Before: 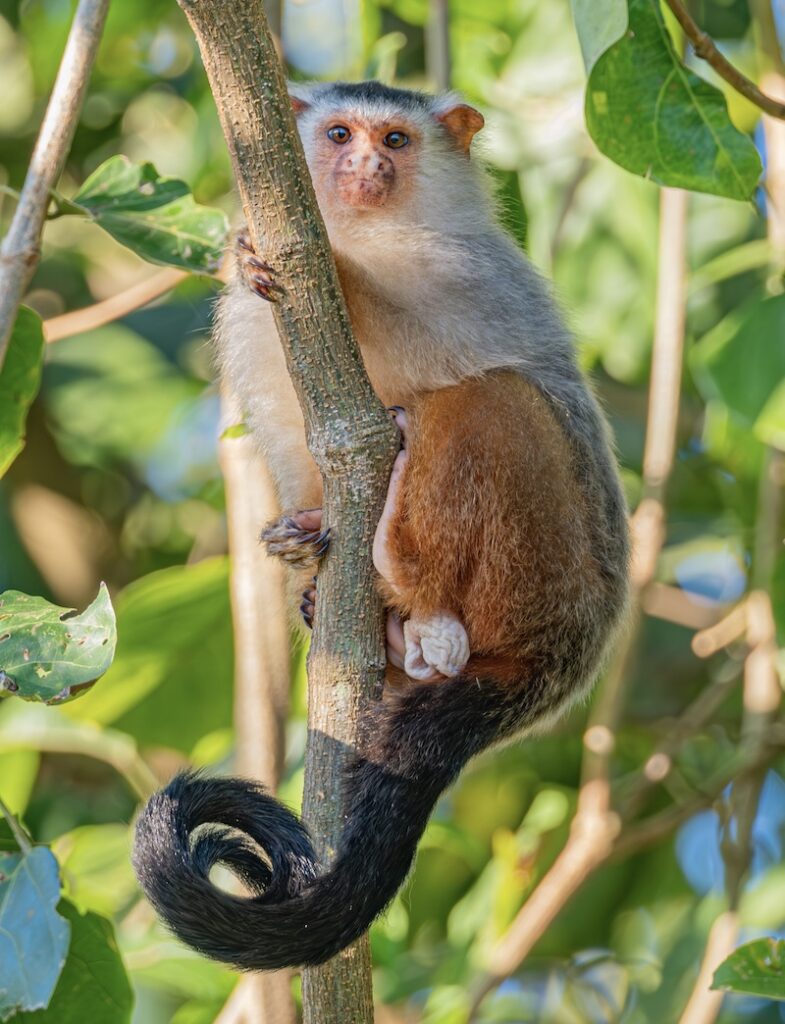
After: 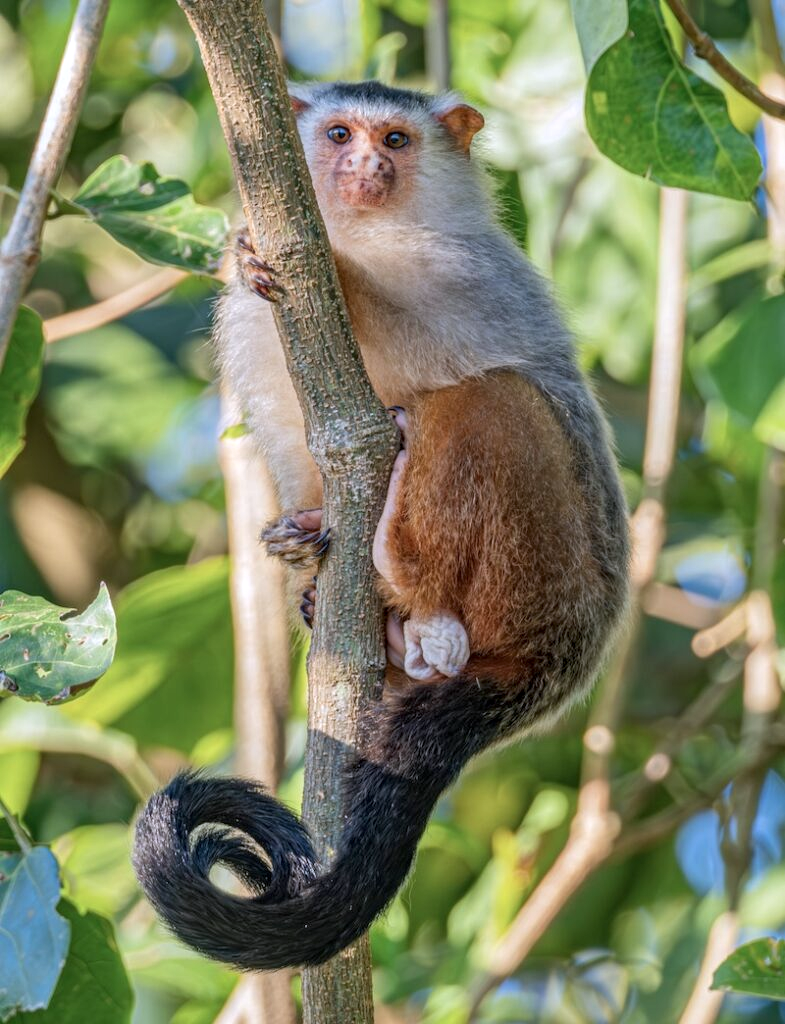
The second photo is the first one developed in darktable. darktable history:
local contrast: on, module defaults
color calibration: illuminant as shot in camera, x 0.358, y 0.373, temperature 4628.91 K, gamut compression 0.995
